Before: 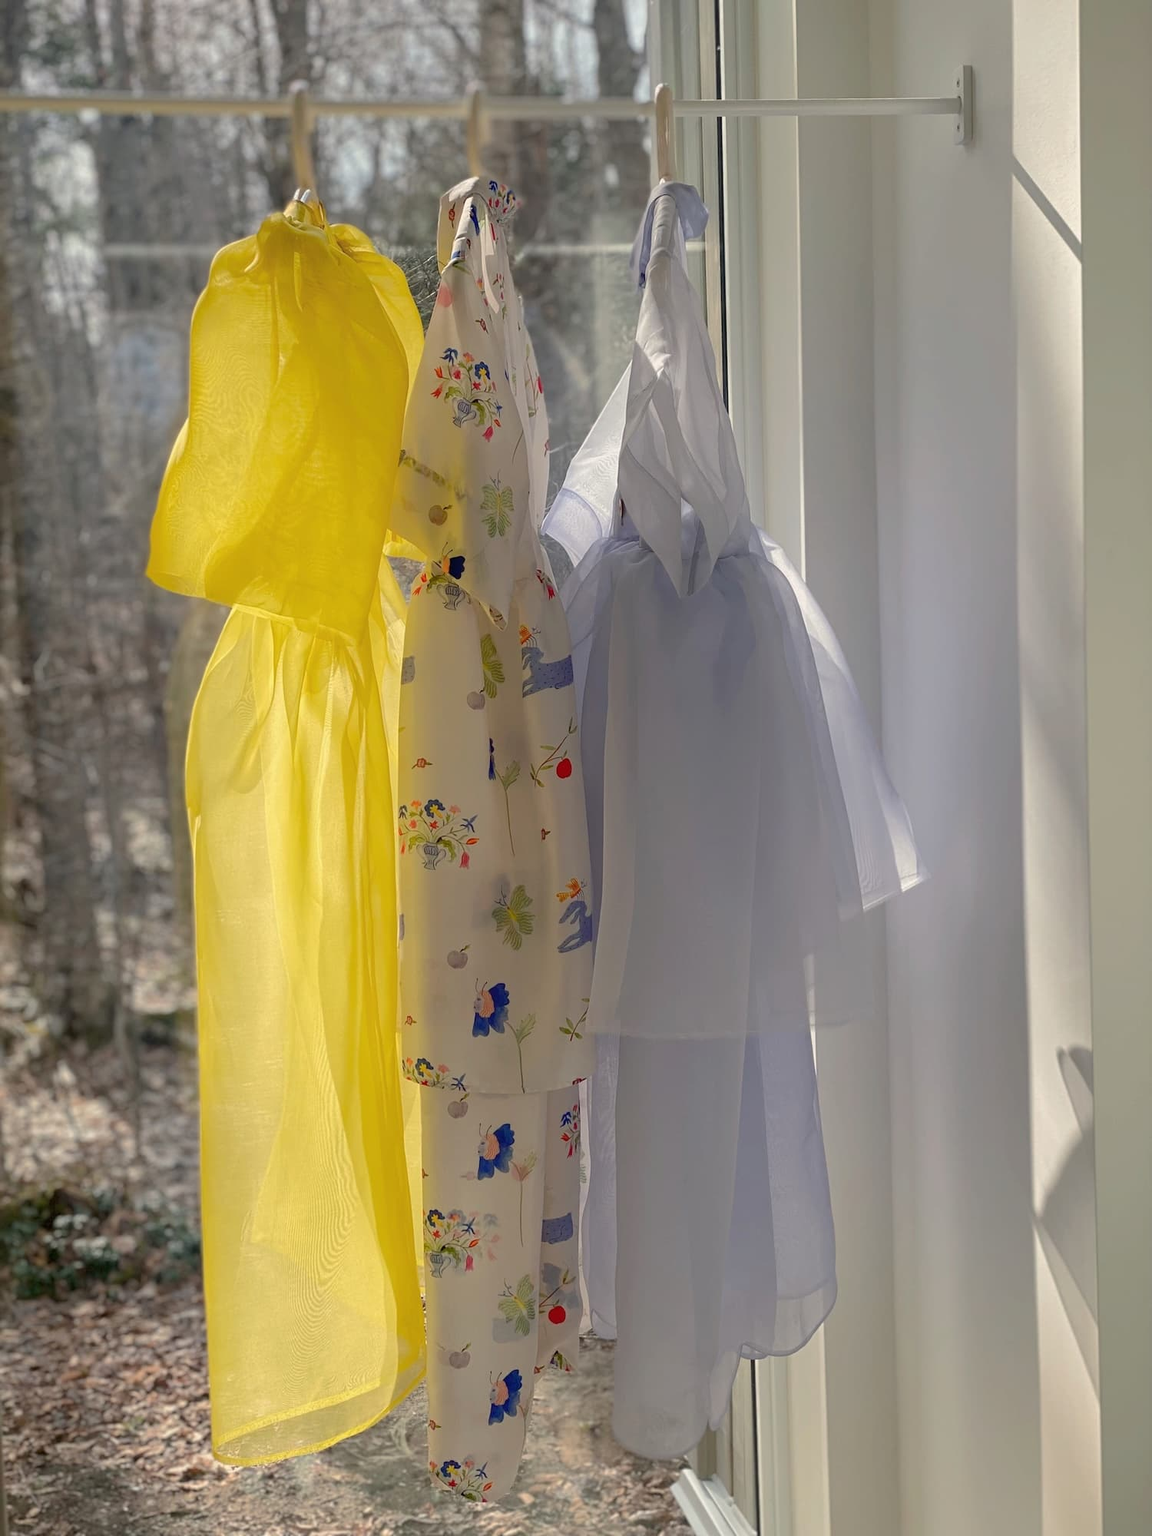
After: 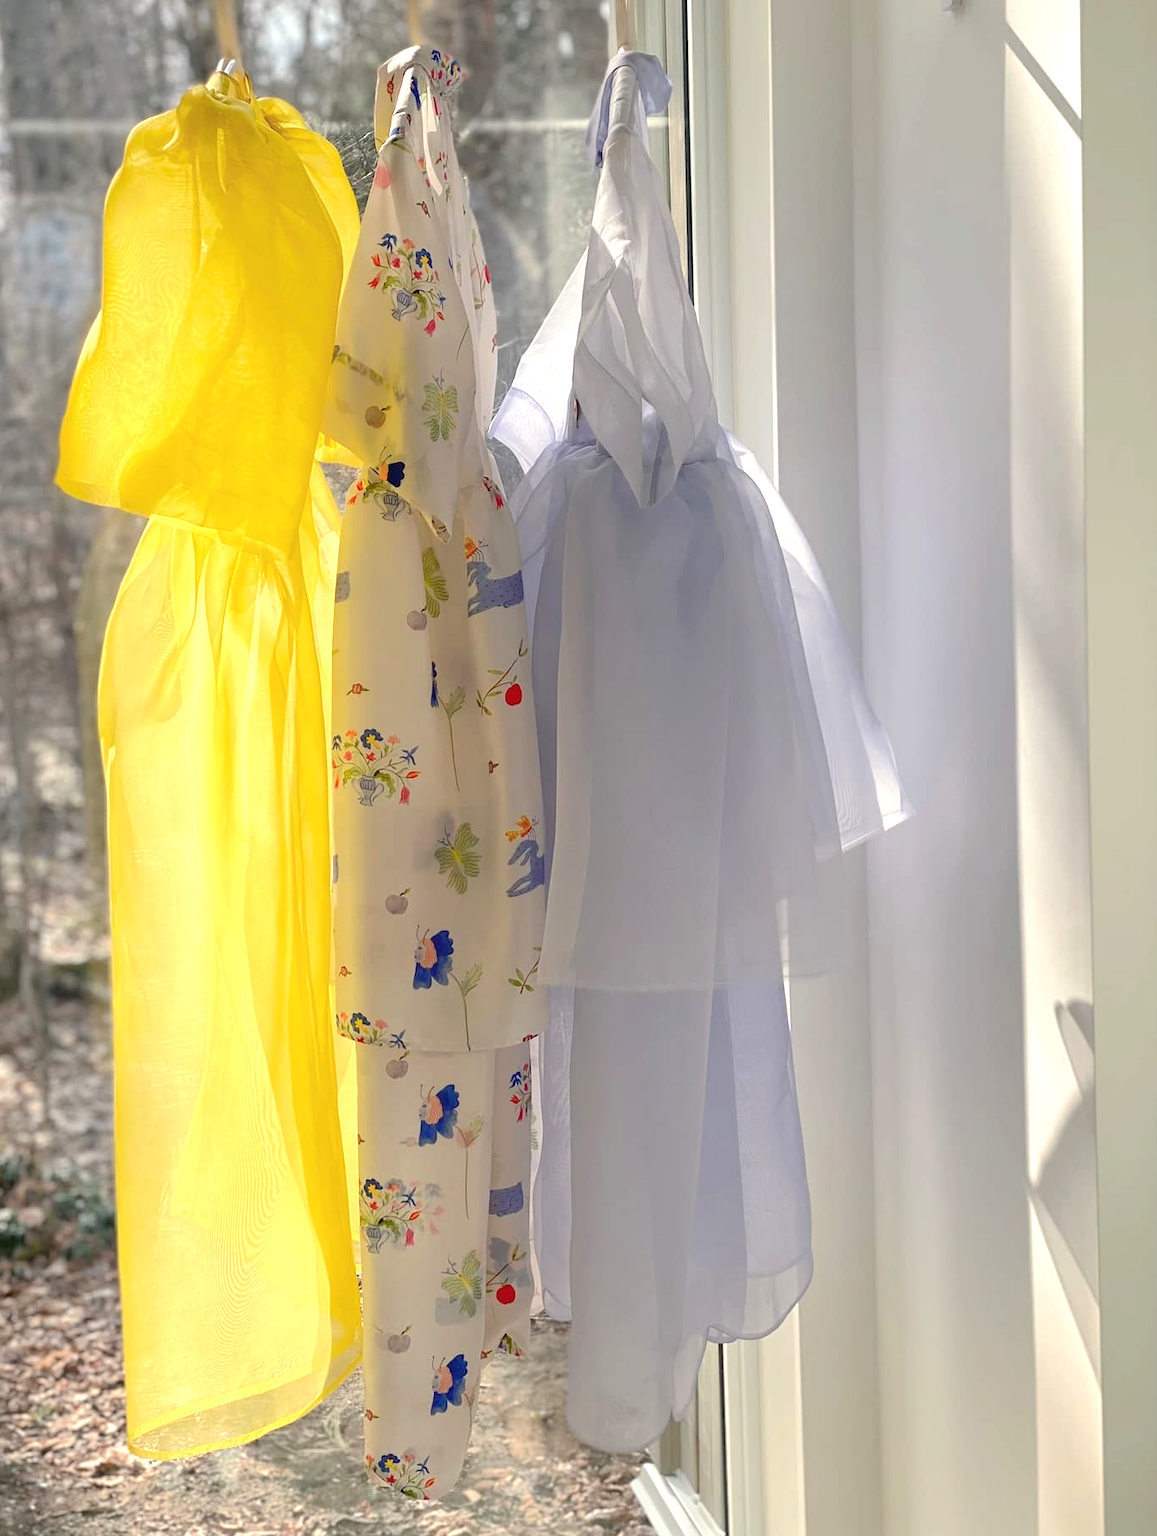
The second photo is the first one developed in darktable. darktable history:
exposure: black level correction 0, exposure 0.7 EV, compensate highlight preservation false
crop and rotate: left 8.346%, top 8.802%
